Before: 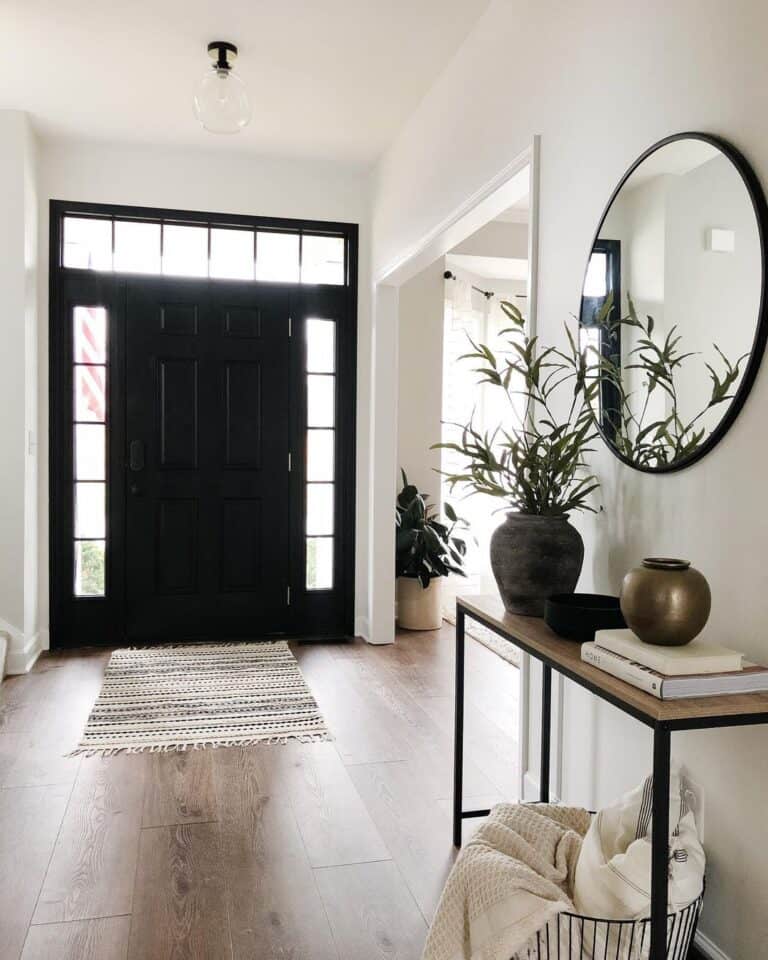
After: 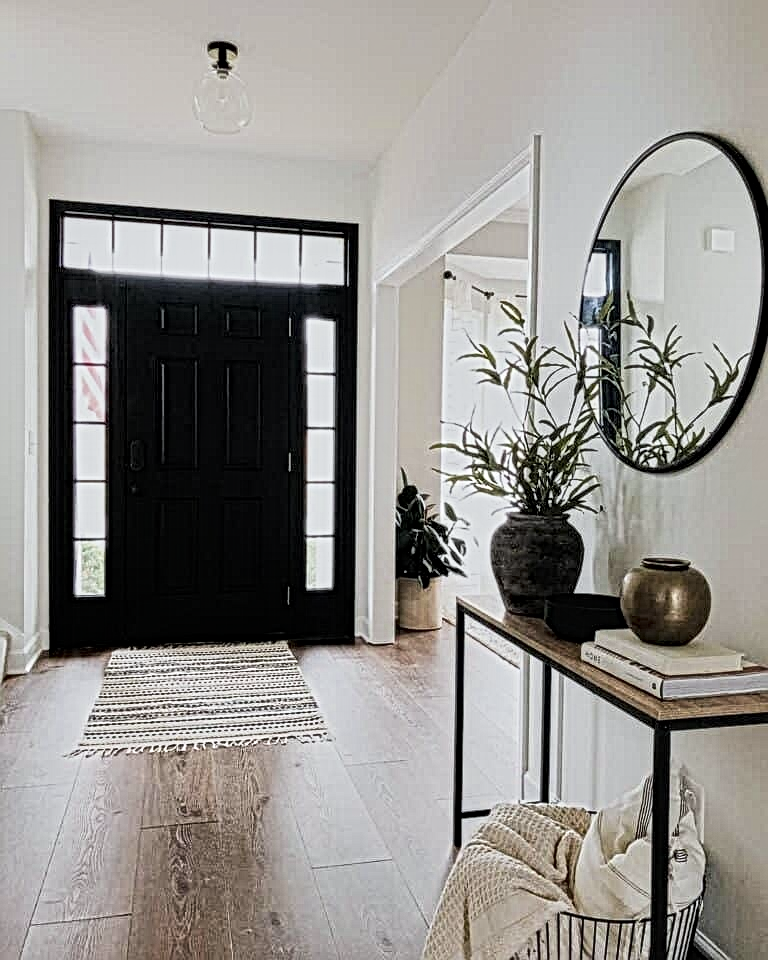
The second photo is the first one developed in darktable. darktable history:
white balance: red 0.982, blue 1.018
filmic rgb: black relative exposure -7.5 EV, white relative exposure 5 EV, hardness 3.31, contrast 1.3, contrast in shadows safe
local contrast: mode bilateral grid, contrast 20, coarseness 3, detail 300%, midtone range 0.2
shadows and highlights: low approximation 0.01, soften with gaussian
contrast equalizer: y [[0.439, 0.44, 0.442, 0.457, 0.493, 0.498], [0.5 ×6], [0.5 ×6], [0 ×6], [0 ×6]]
